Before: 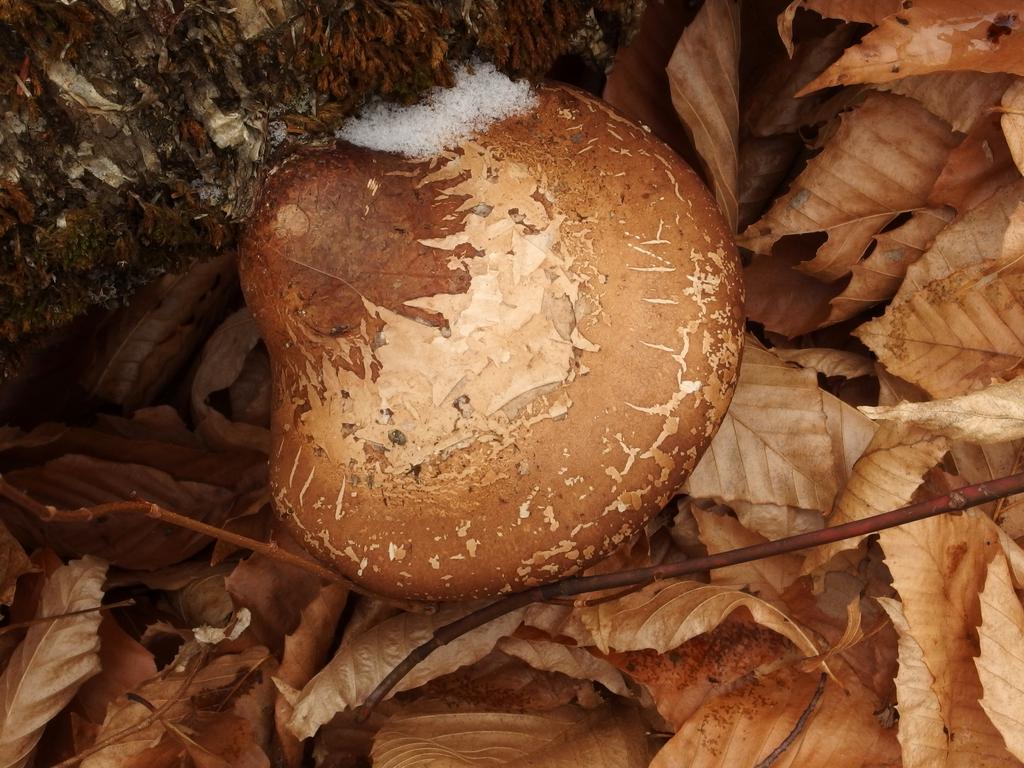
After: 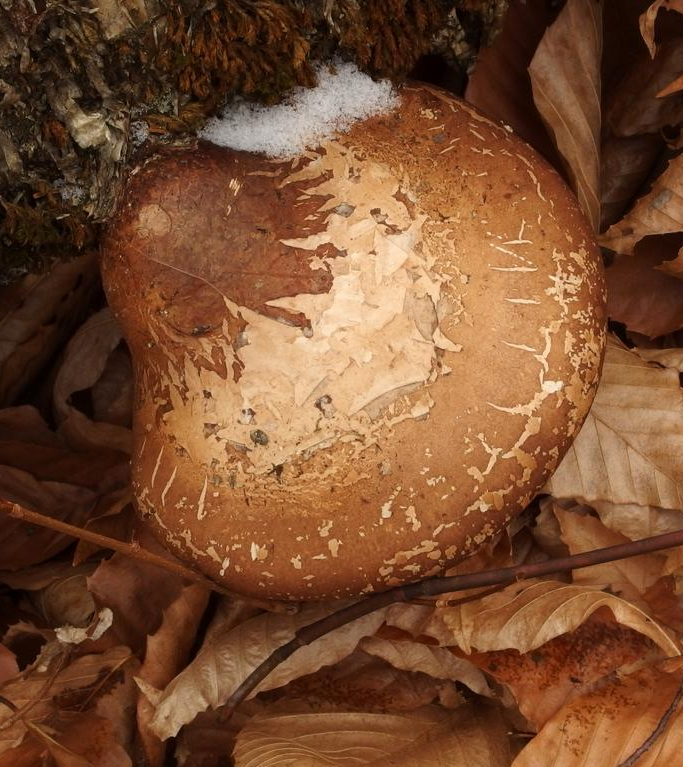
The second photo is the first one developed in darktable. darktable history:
crop and rotate: left 13.54%, right 19.688%
